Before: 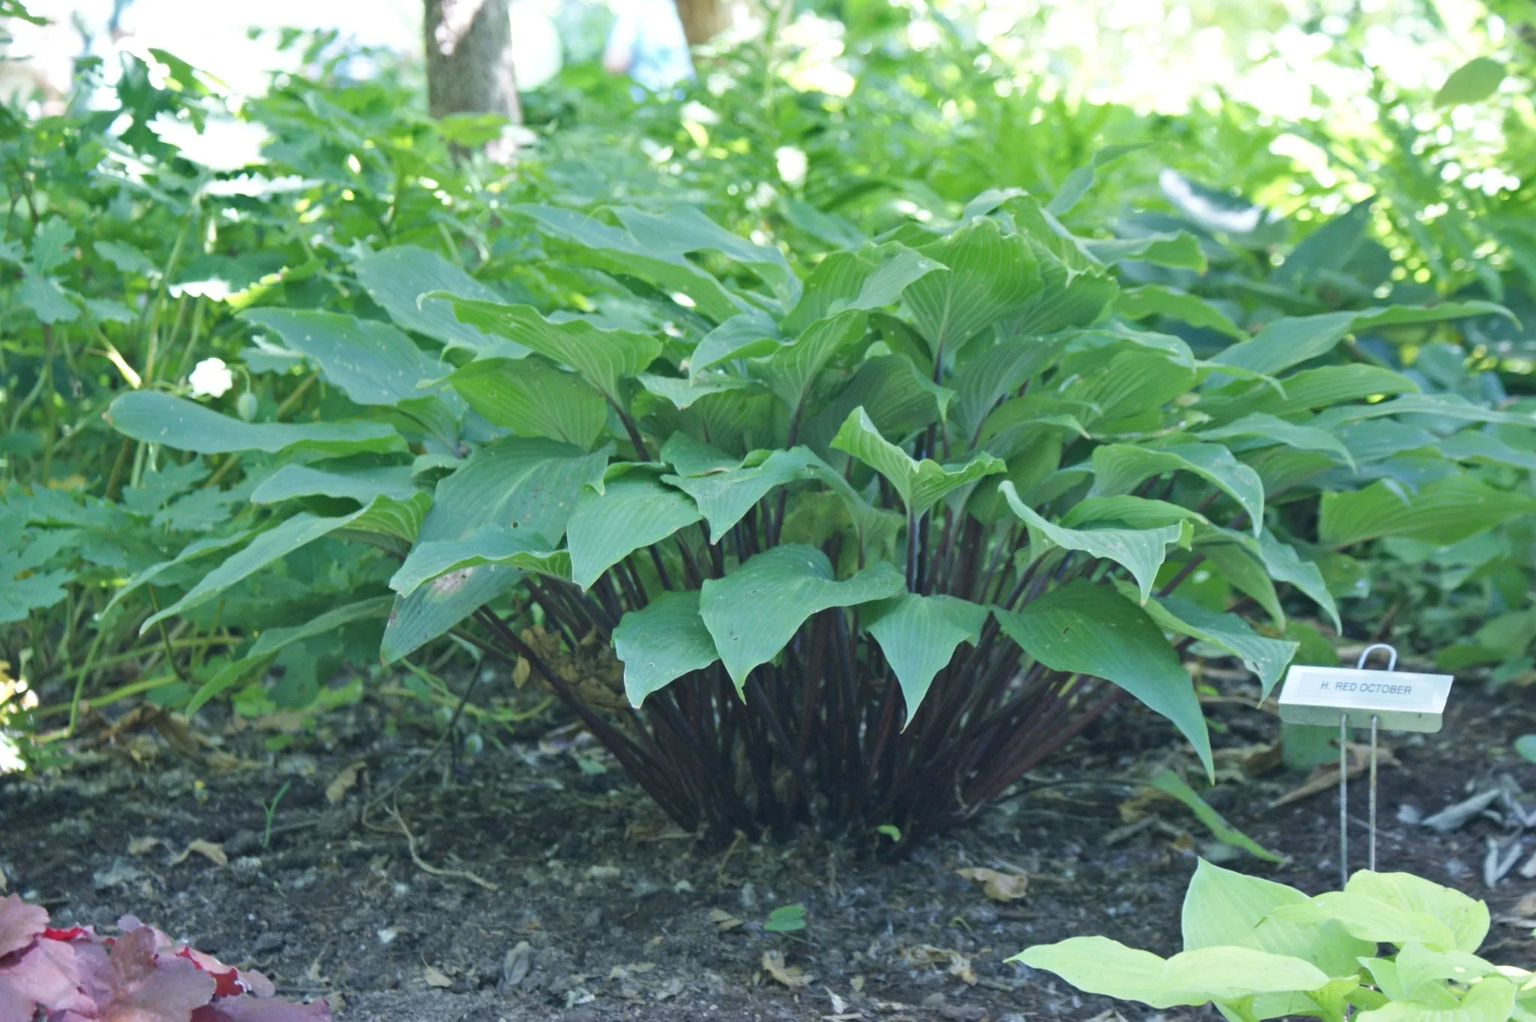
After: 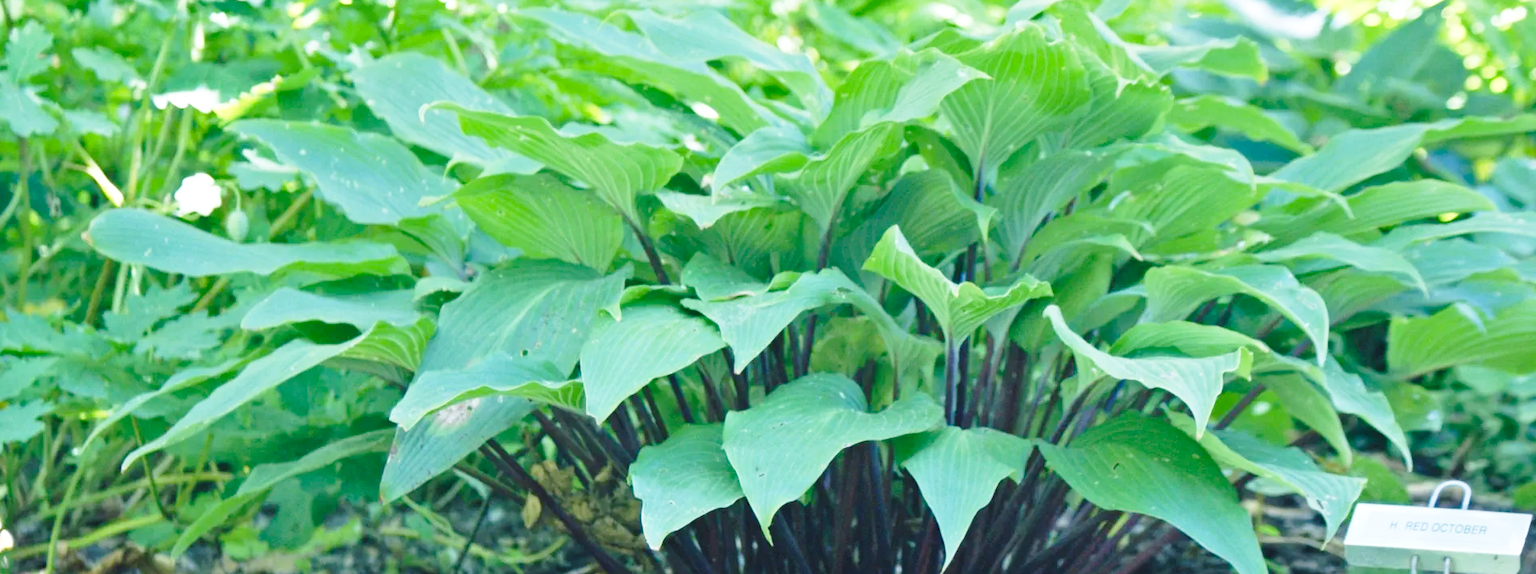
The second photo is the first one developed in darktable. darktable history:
crop: left 1.744%, top 19.225%, right 5.069%, bottom 28.357%
contrast brightness saturation: saturation 0.18
base curve: curves: ch0 [(0, 0) (0.028, 0.03) (0.121, 0.232) (0.46, 0.748) (0.859, 0.968) (1, 1)], preserve colors none
